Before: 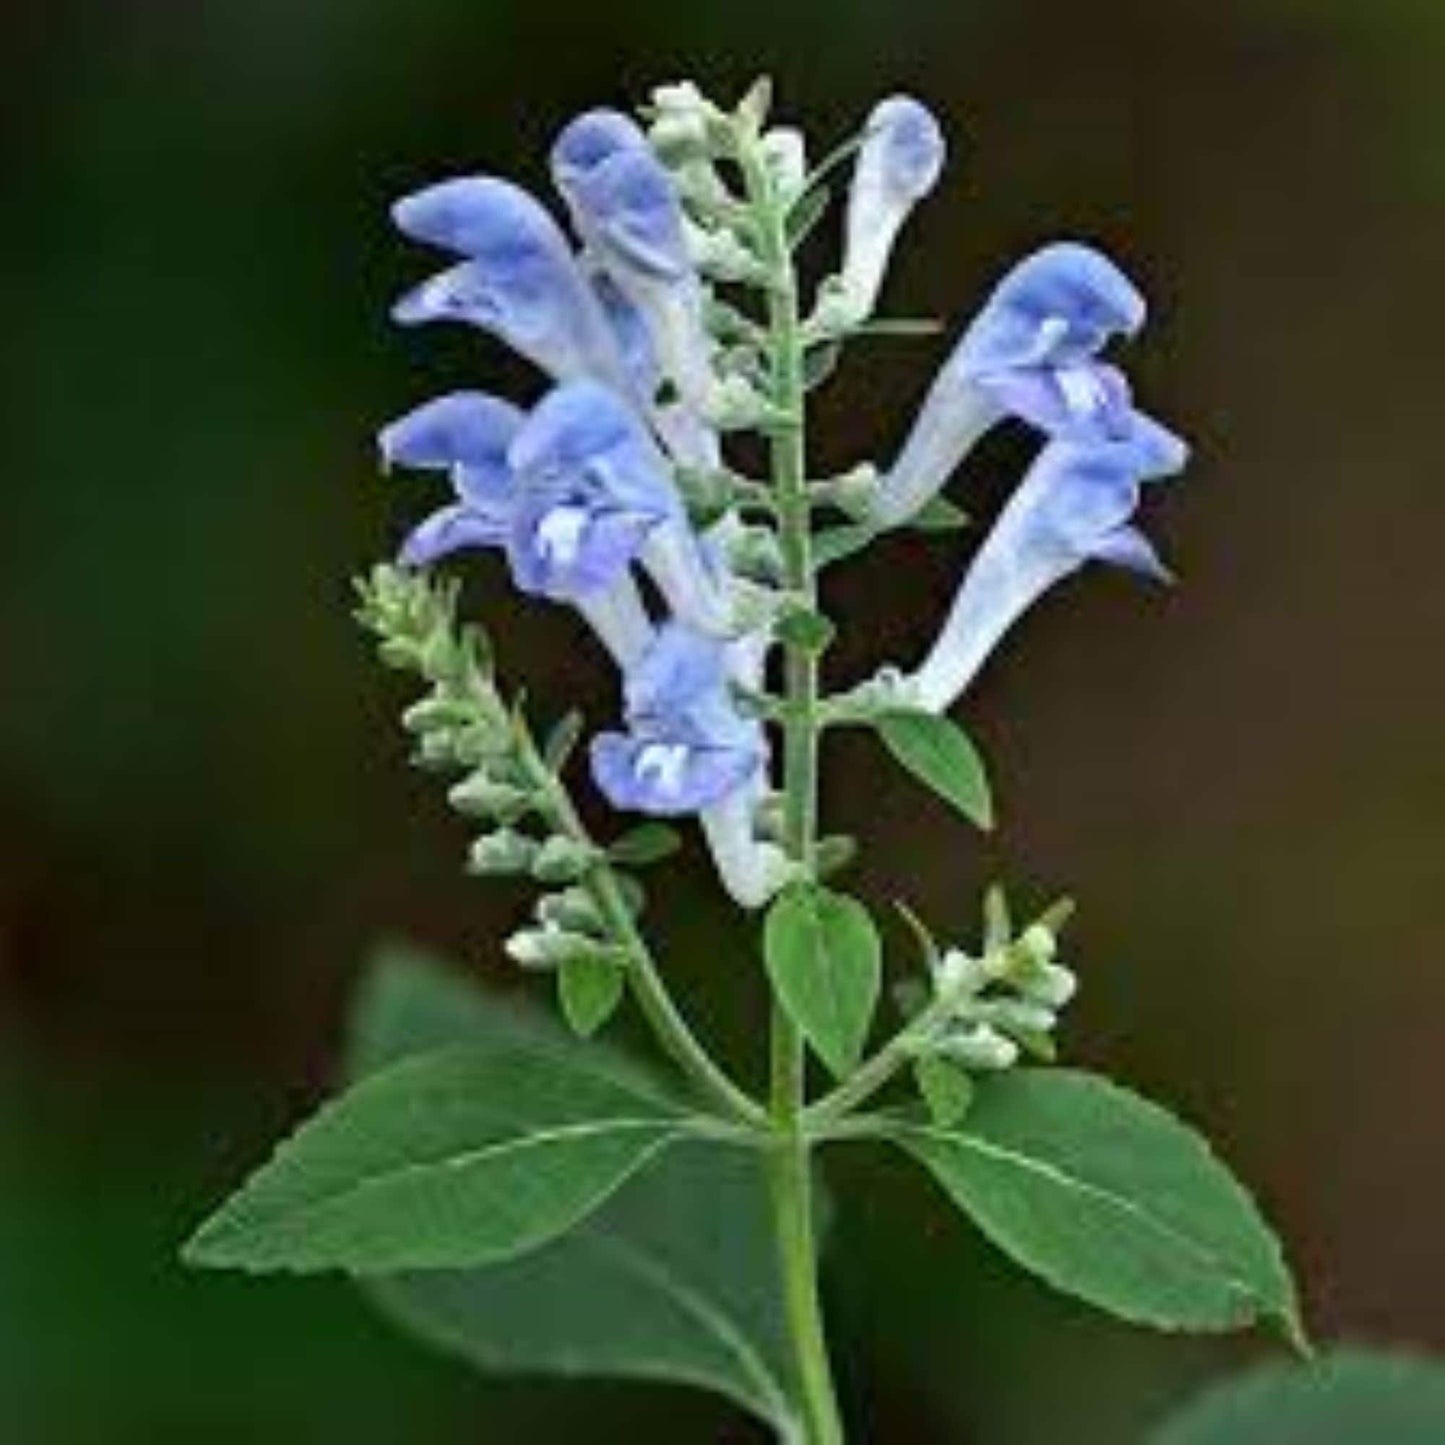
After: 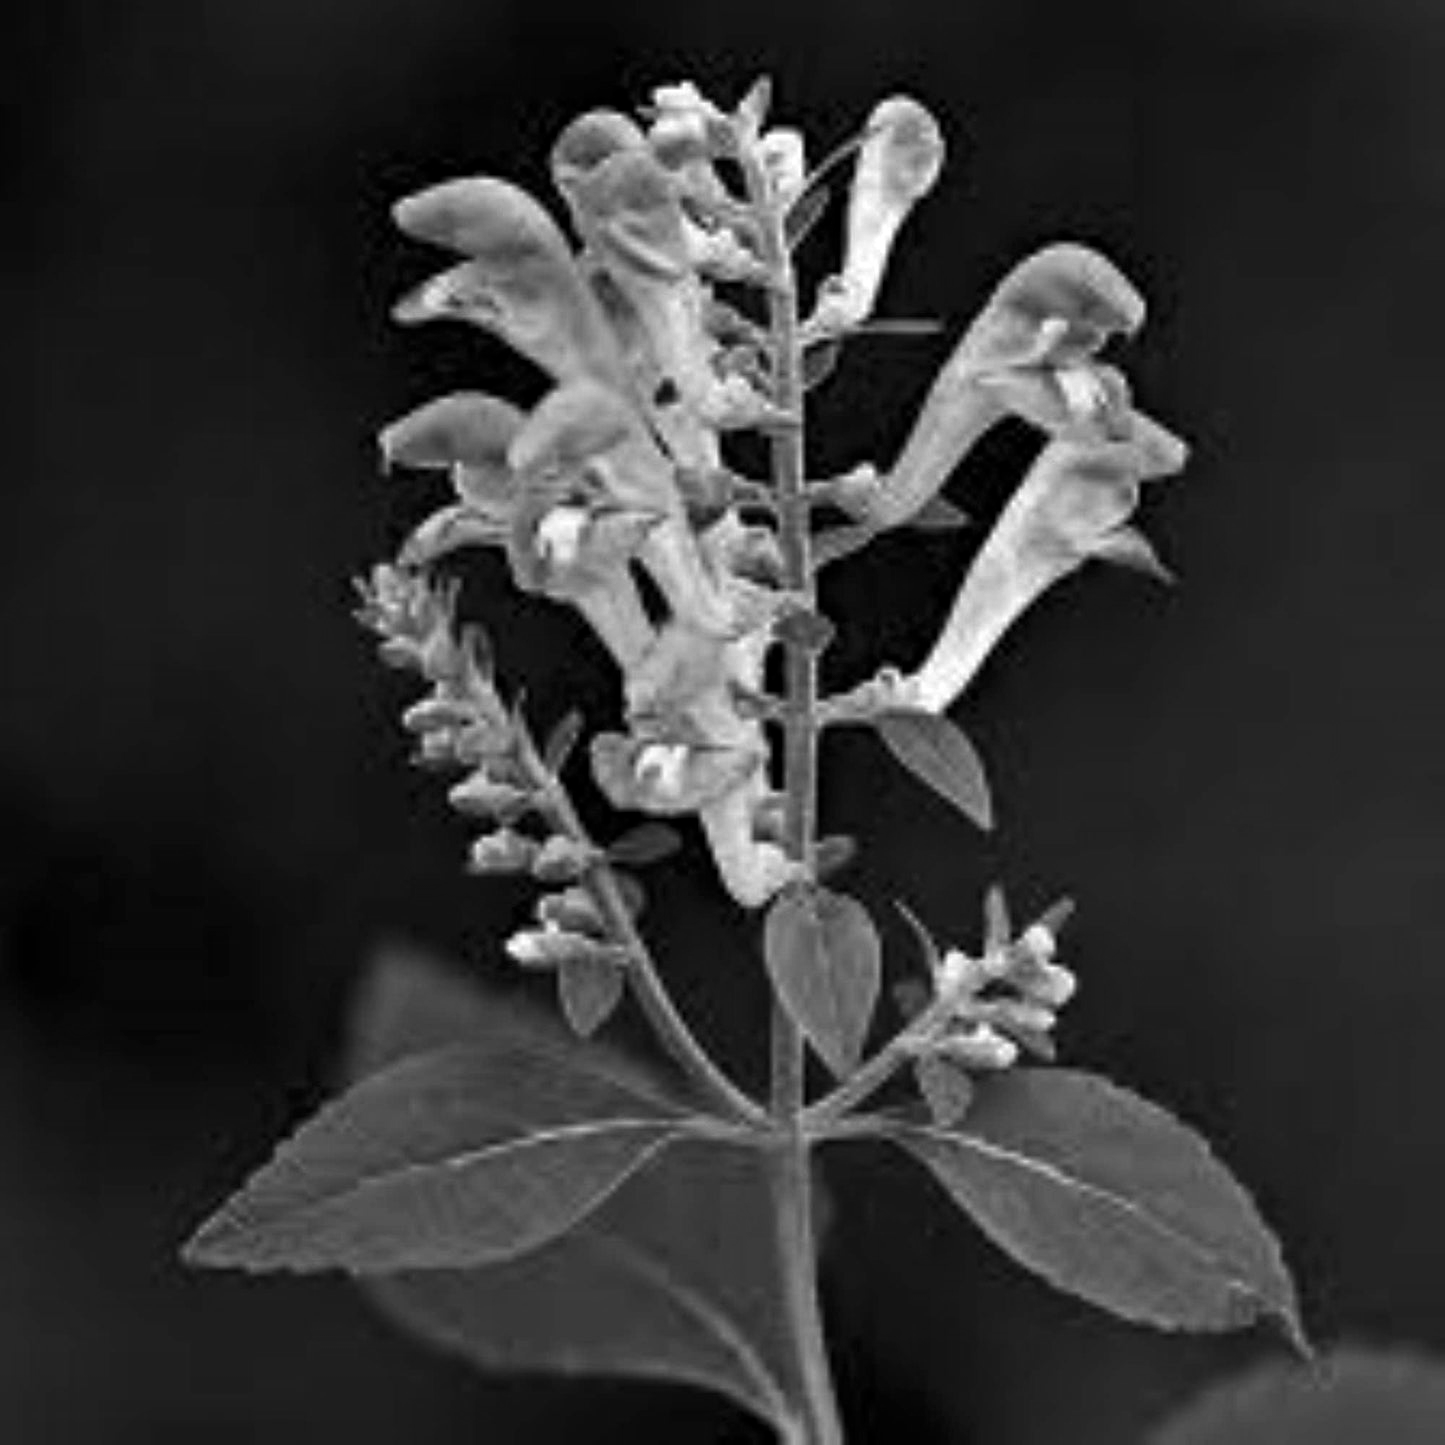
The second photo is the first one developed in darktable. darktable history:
monochrome: on, module defaults
levels: levels [0.029, 0.545, 0.971]
rgb curve: curves: ch2 [(0, 0) (0.567, 0.512) (1, 1)], mode RGB, independent channels
